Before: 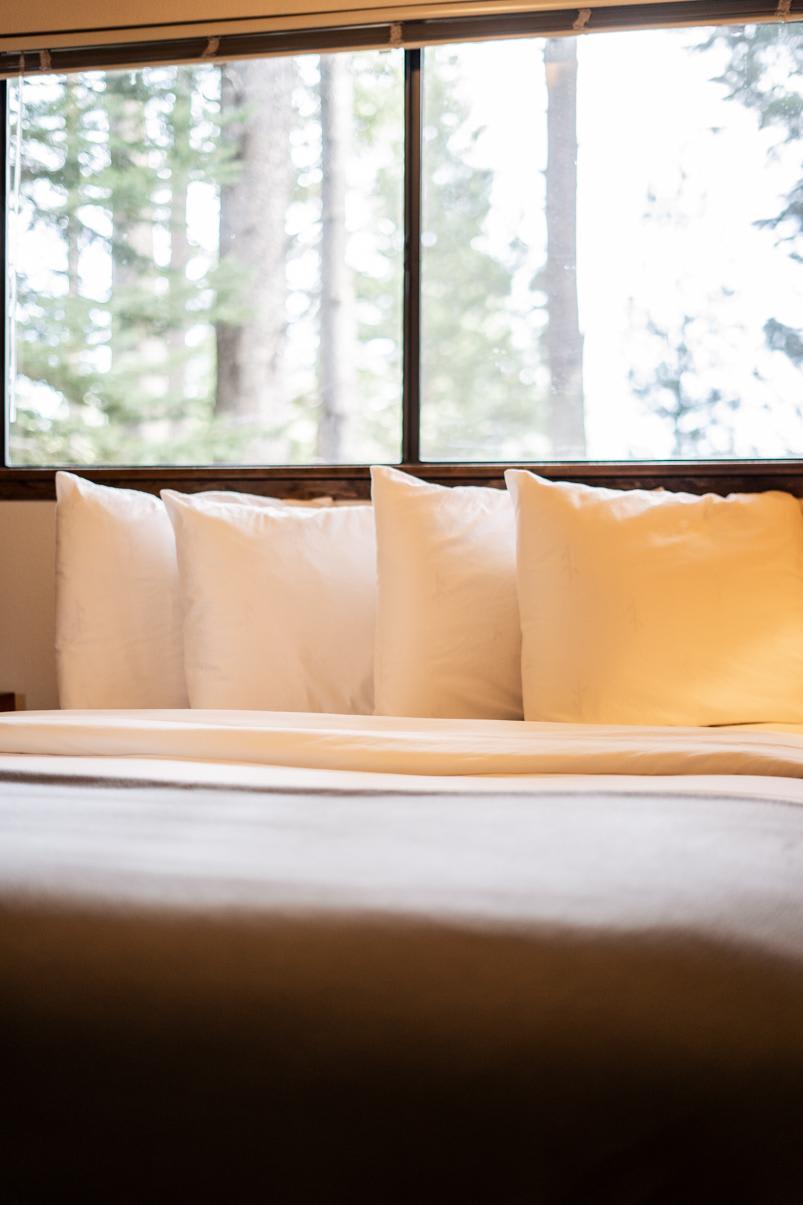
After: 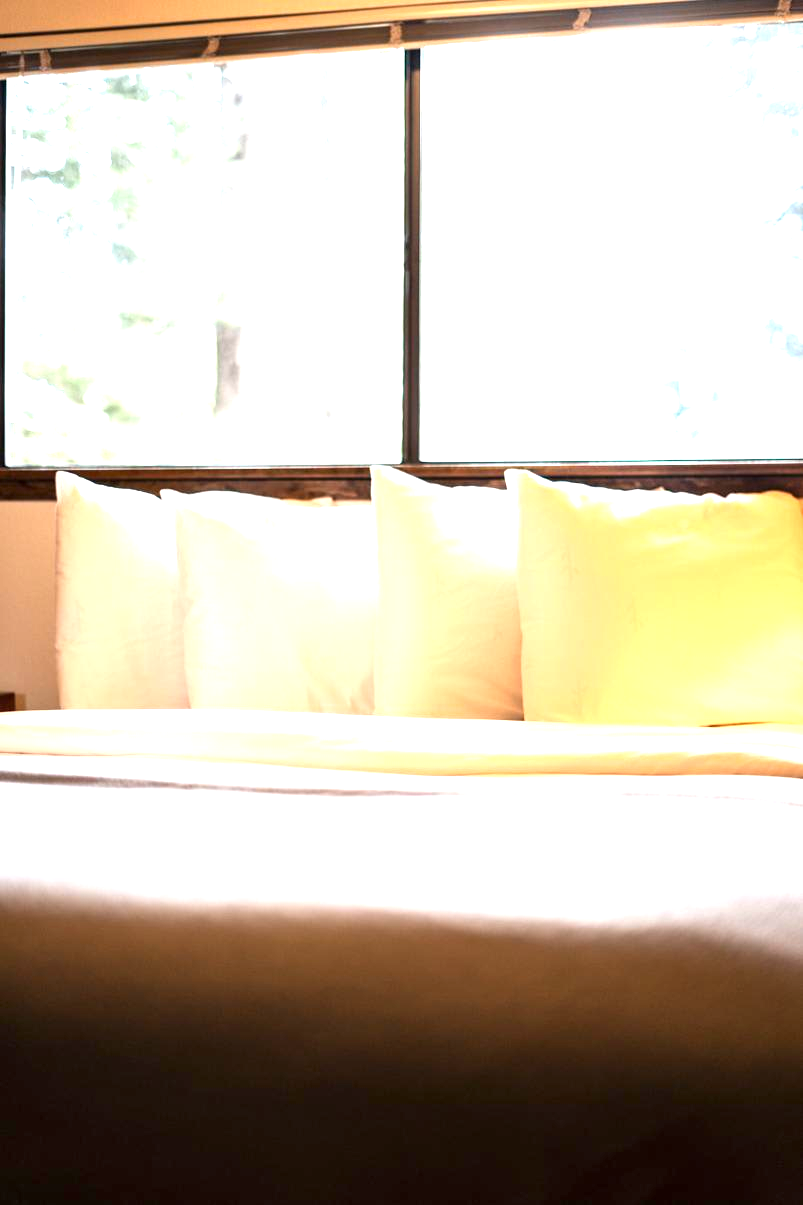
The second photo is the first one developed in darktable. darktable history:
levels: gray 50.73%, white 99.98%
exposure: exposure 1.246 EV, compensate highlight preservation false
